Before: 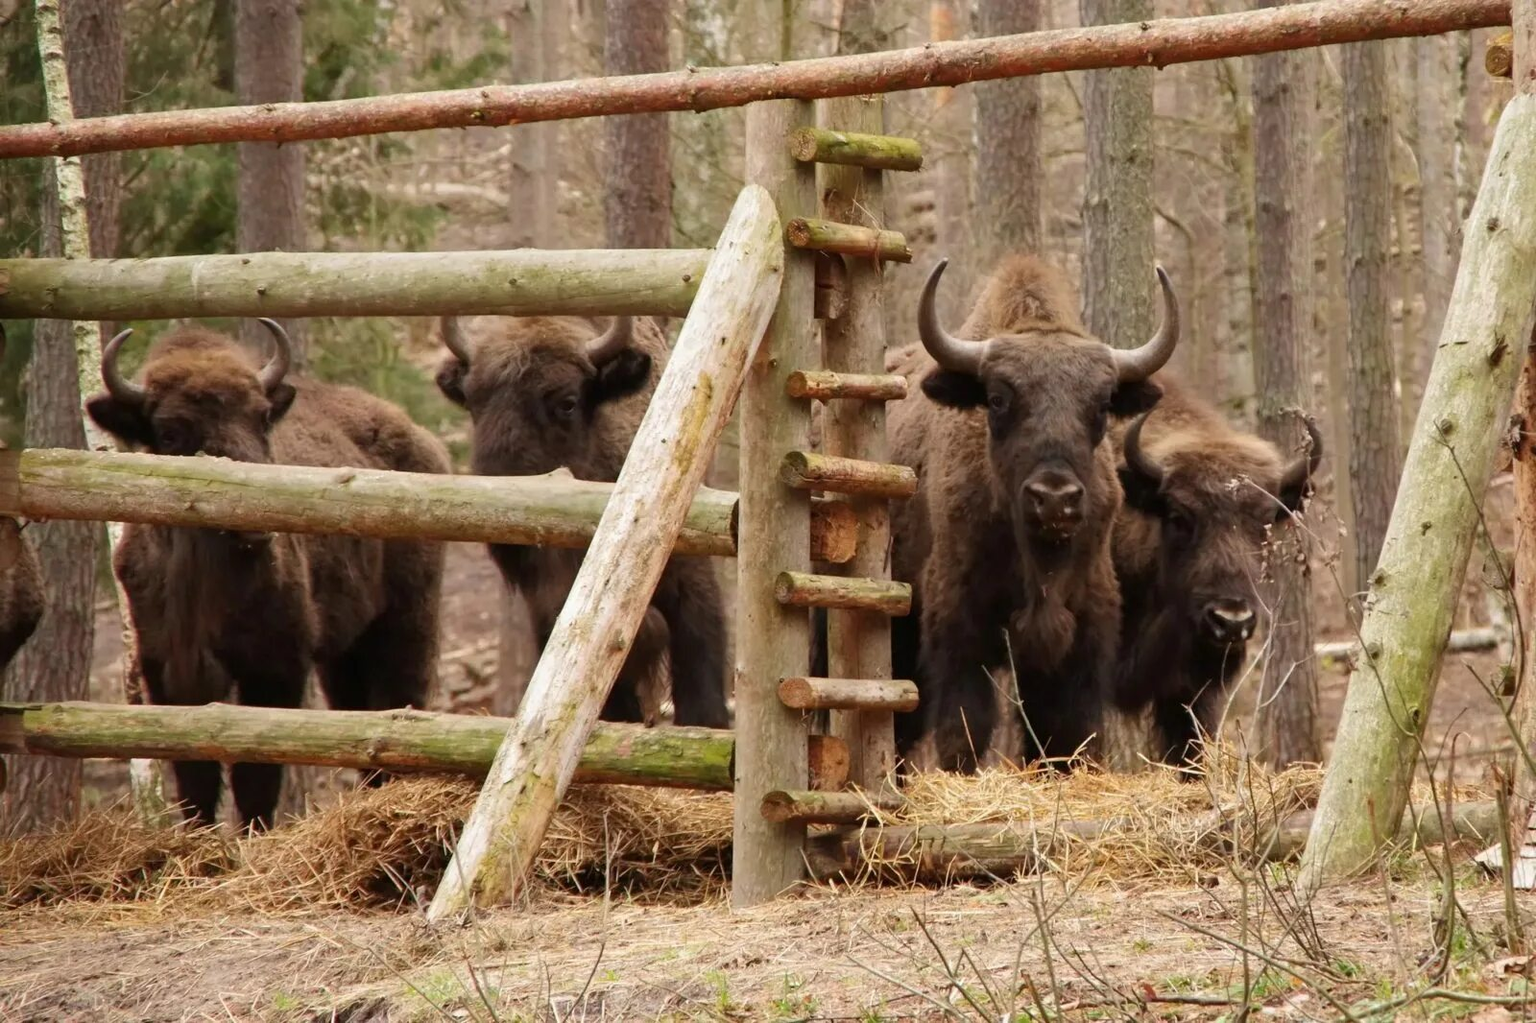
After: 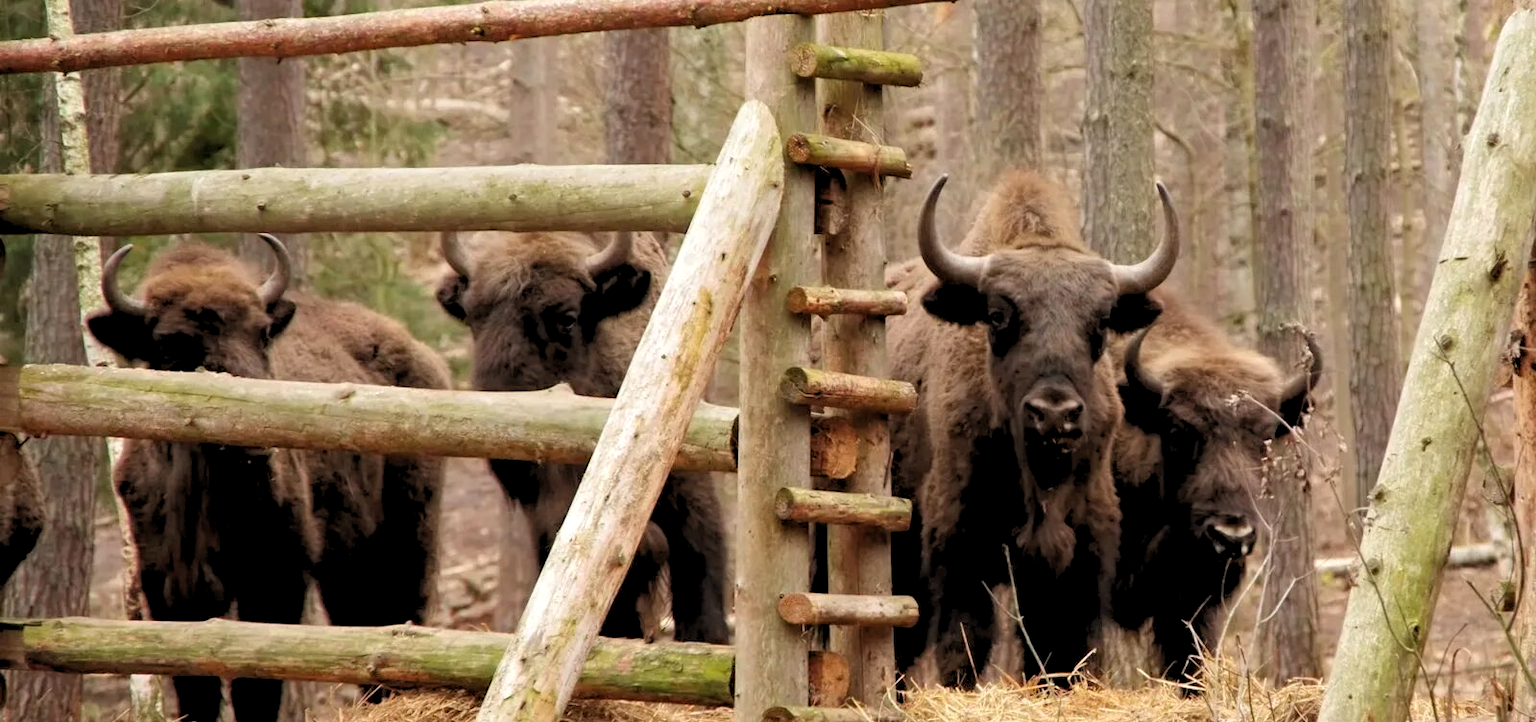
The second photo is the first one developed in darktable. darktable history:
crop and rotate: top 8.293%, bottom 20.996%
rgb levels: levels [[0.013, 0.434, 0.89], [0, 0.5, 1], [0, 0.5, 1]]
